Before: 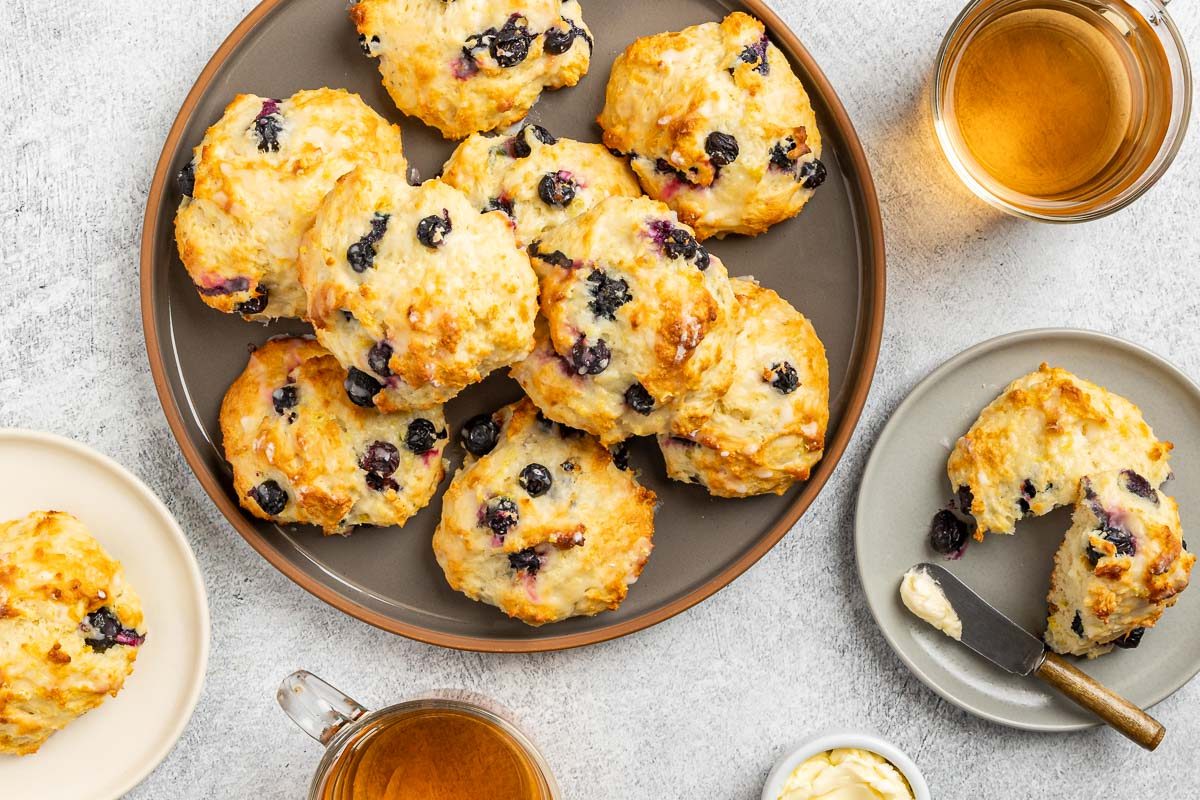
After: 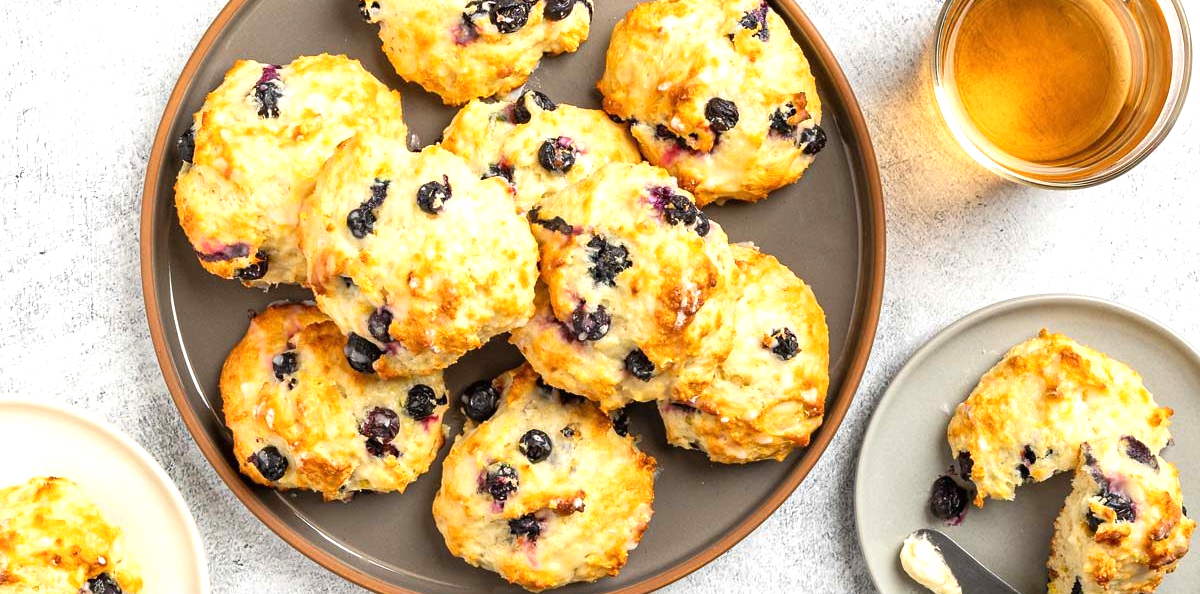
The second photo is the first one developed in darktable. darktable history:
crop: top 4.269%, bottom 21.304%
tone equalizer: on, module defaults
exposure: black level correction 0, exposure 0.499 EV, compensate highlight preservation false
